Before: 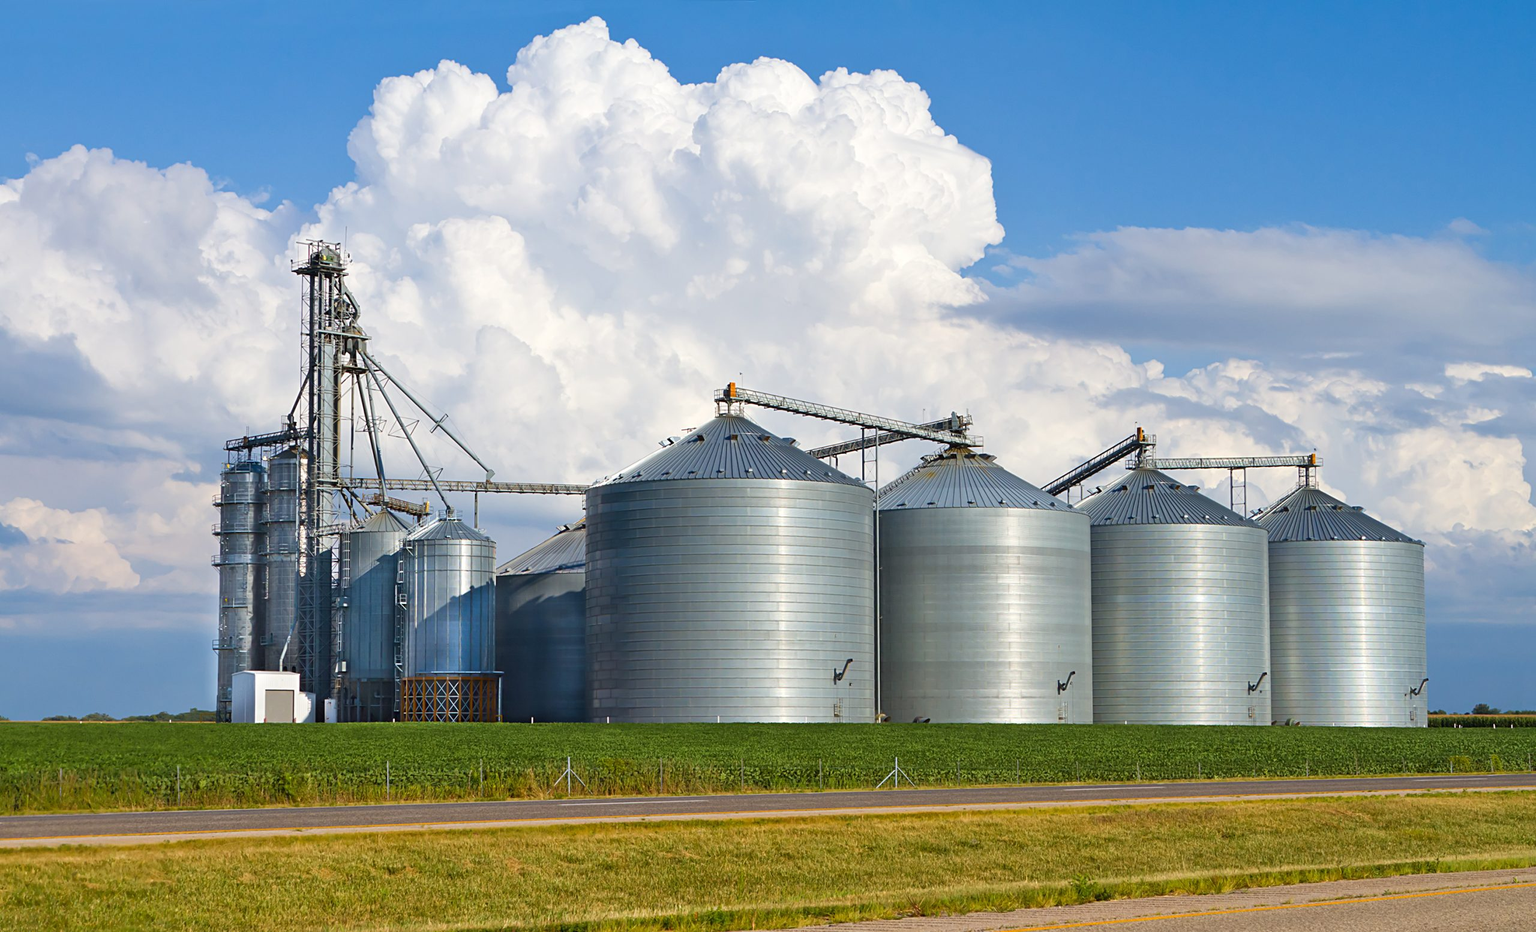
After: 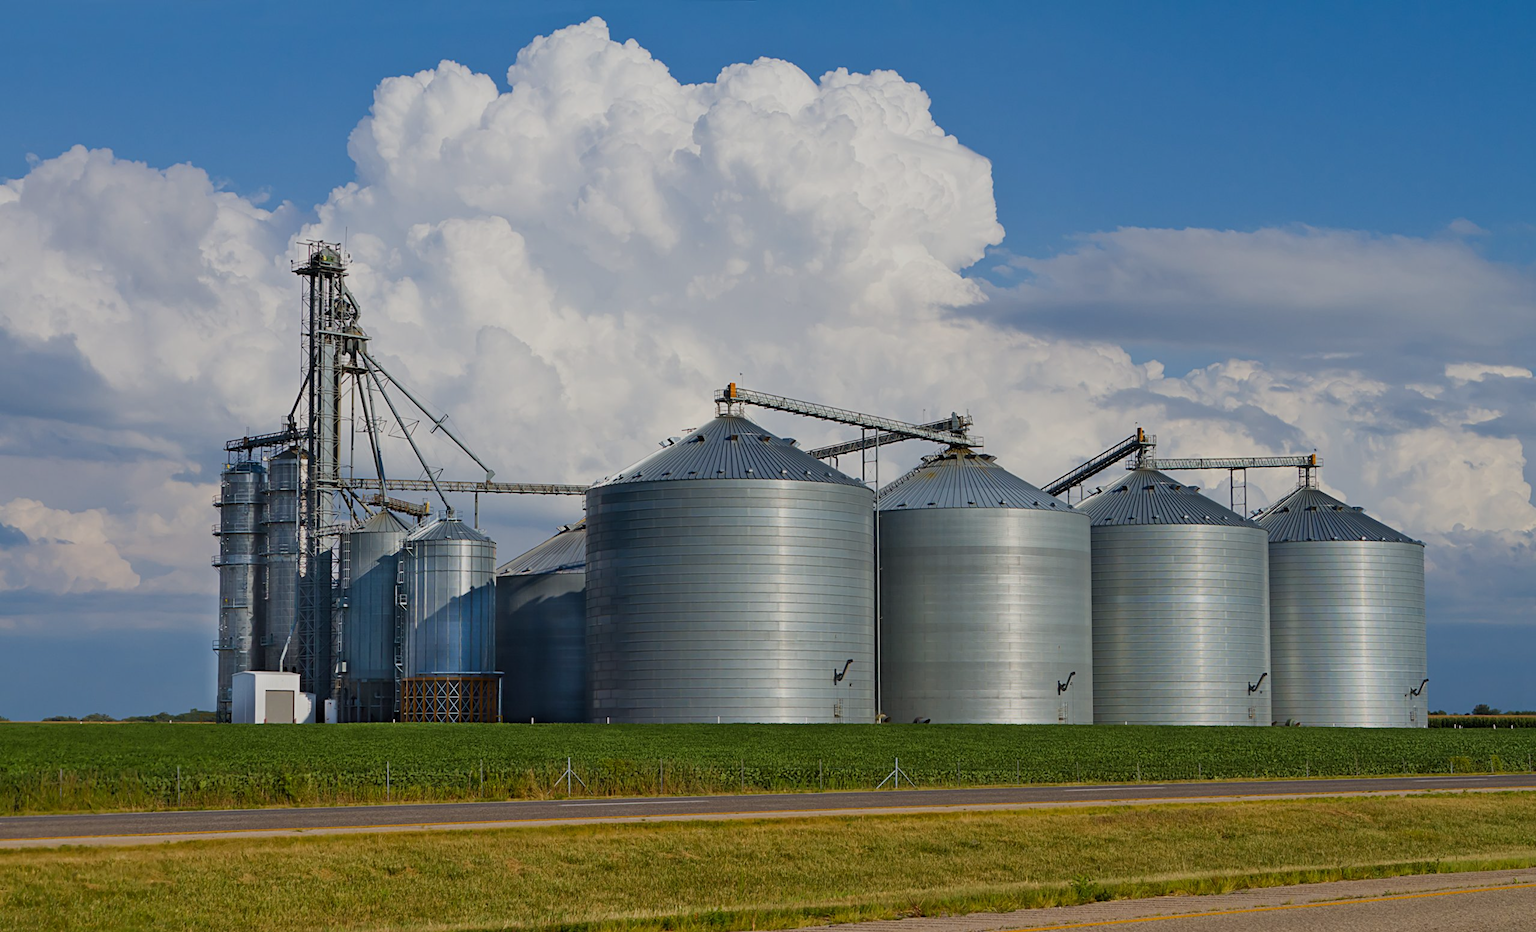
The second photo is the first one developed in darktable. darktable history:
levels: levels [0.016, 0.5, 0.996]
exposure: black level correction 0, exposure -0.766 EV, compensate highlight preservation false
